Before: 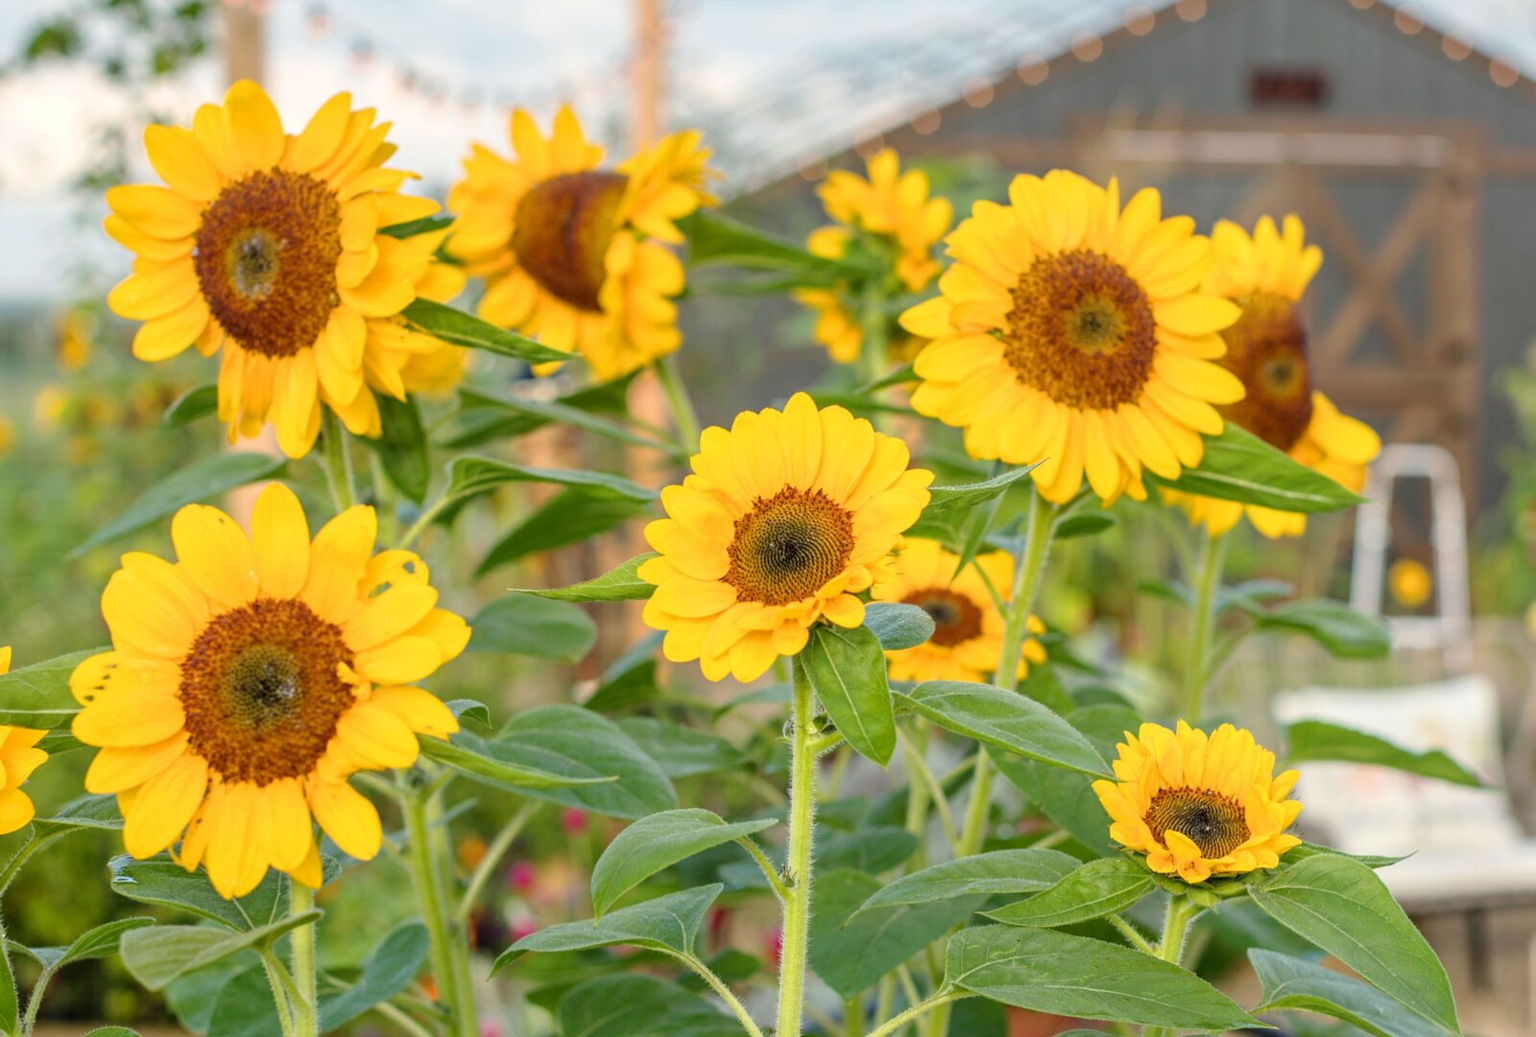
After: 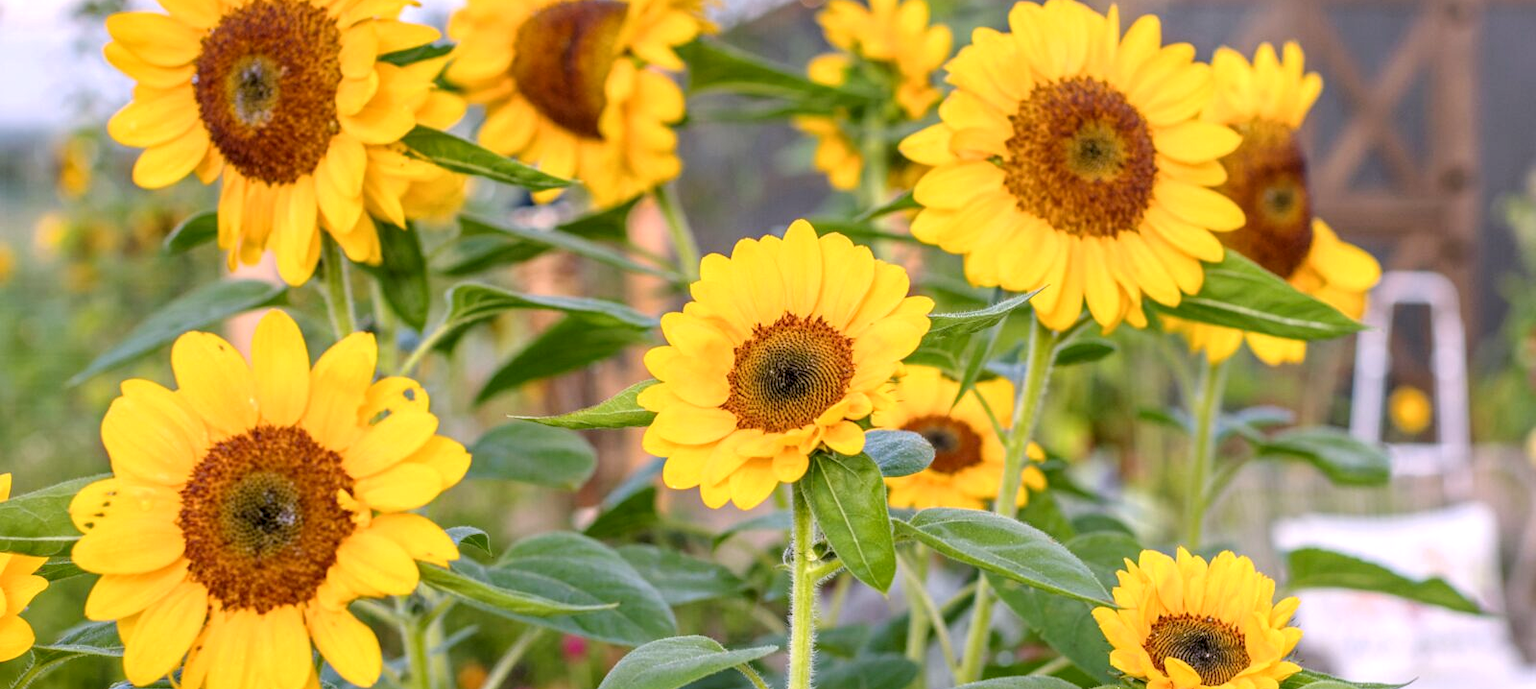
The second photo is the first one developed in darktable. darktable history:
crop: top 16.727%, bottom 16.727%
white balance: red 1.042, blue 1.17
local contrast: highlights 83%, shadows 81%
